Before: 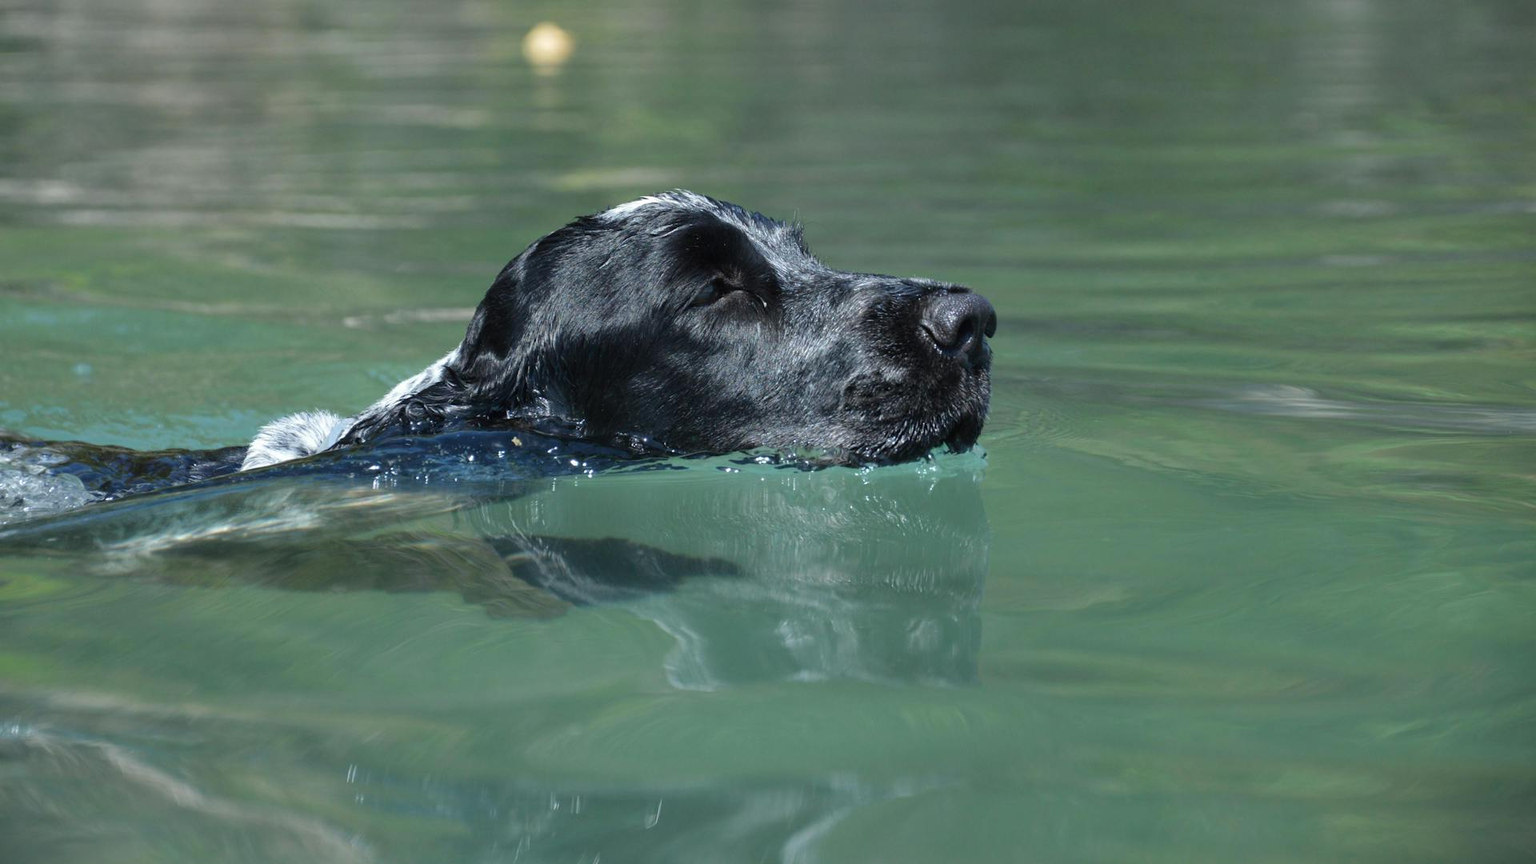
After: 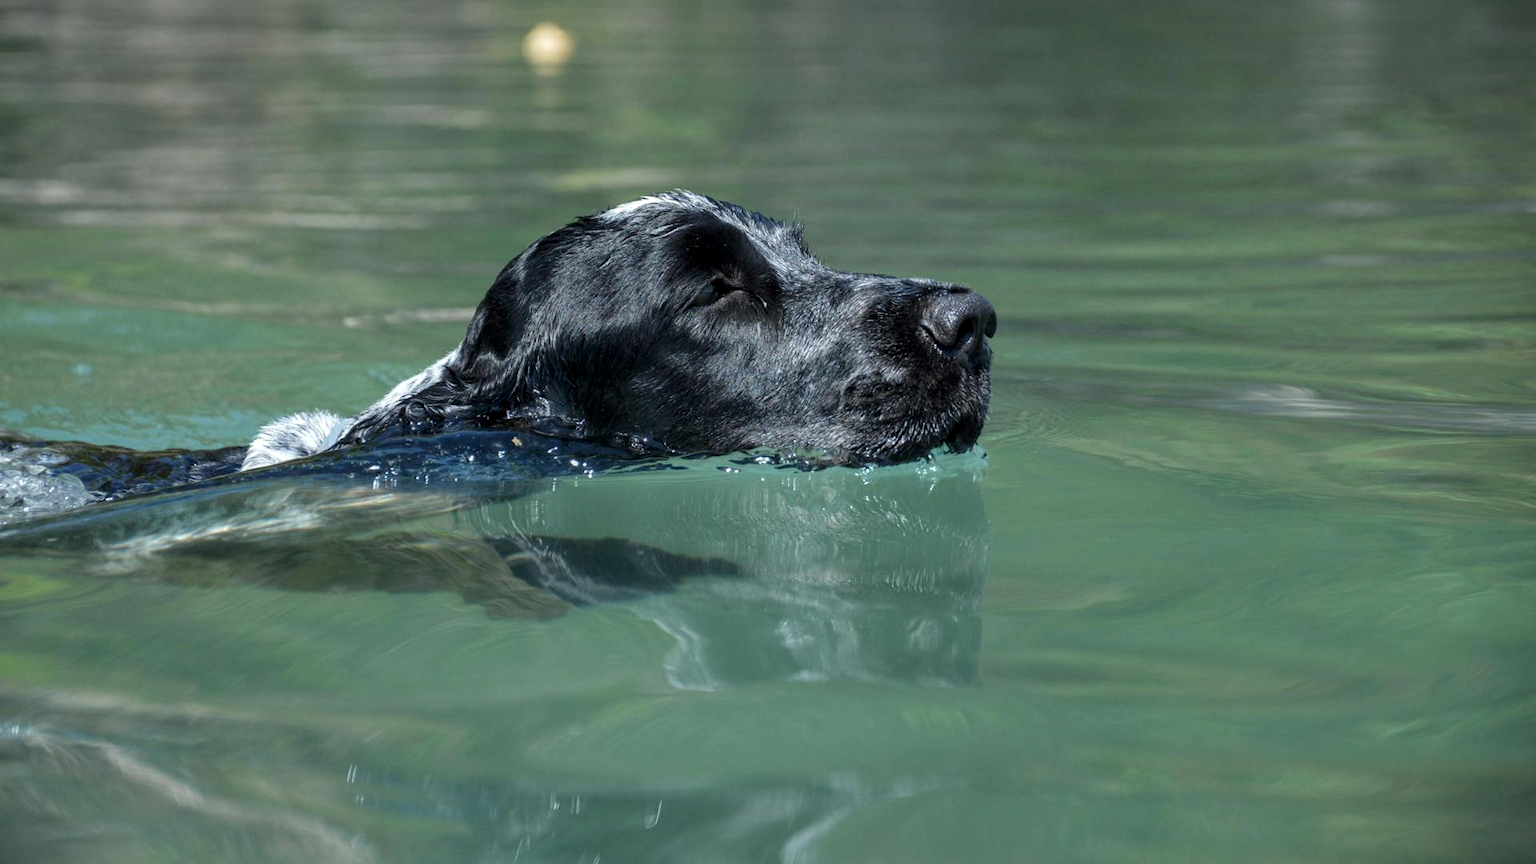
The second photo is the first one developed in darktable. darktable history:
vignetting: fall-off start 97.52%, fall-off radius 100%, brightness -0.574, saturation 0, center (-0.027, 0.404), width/height ratio 1.368, unbound false
local contrast: on, module defaults
